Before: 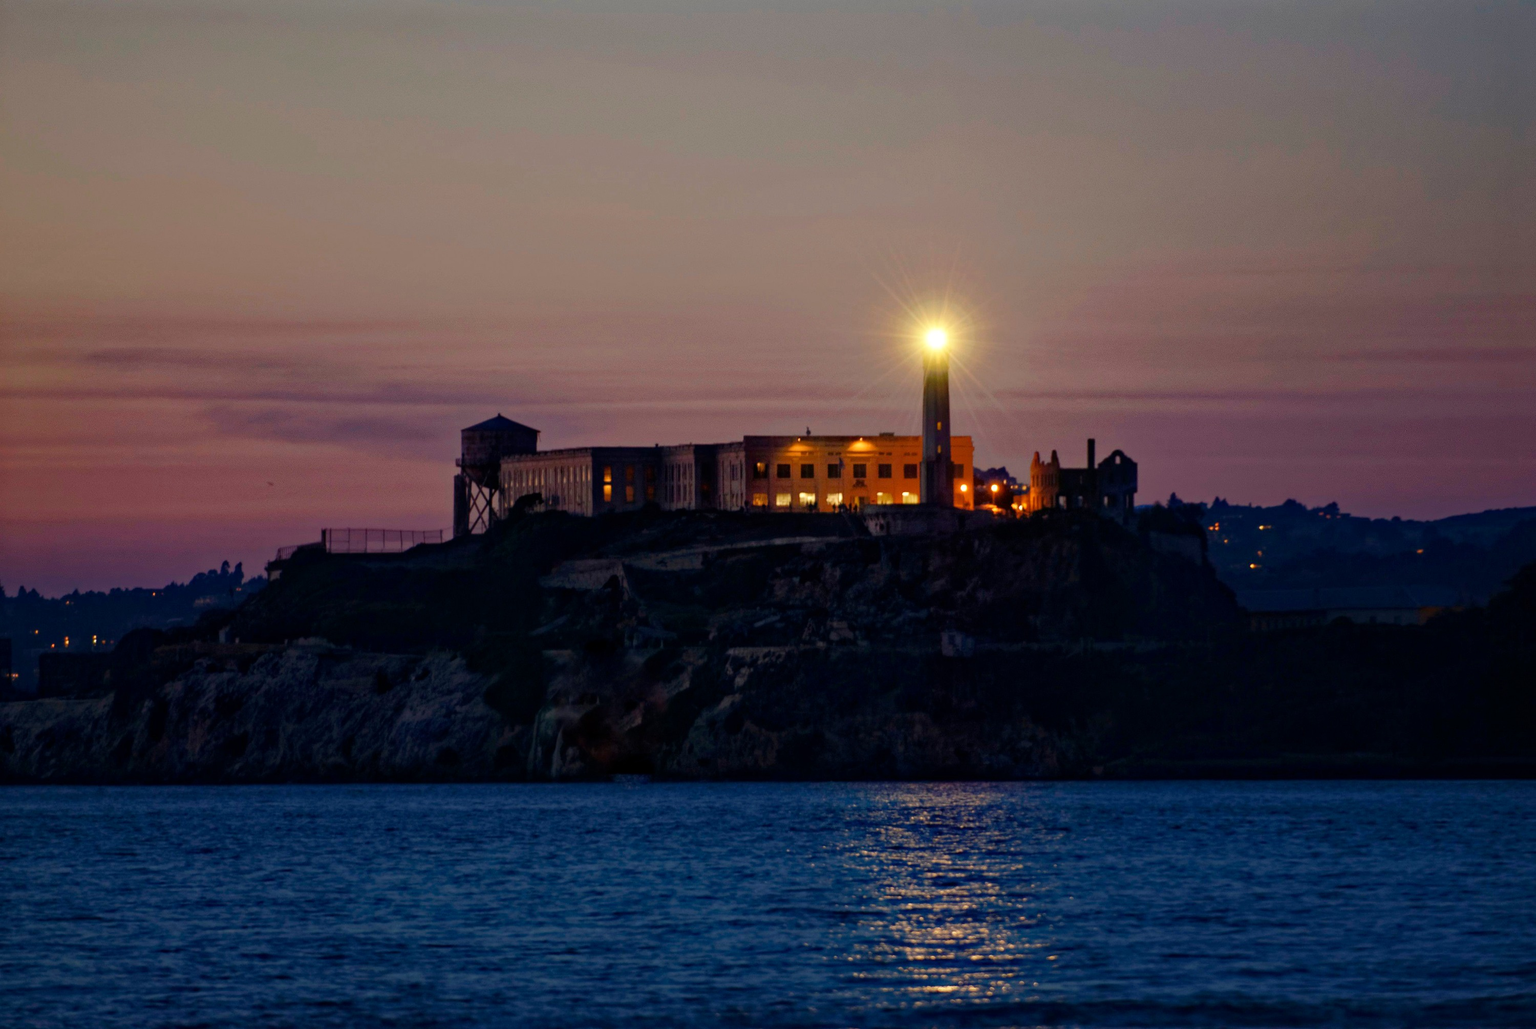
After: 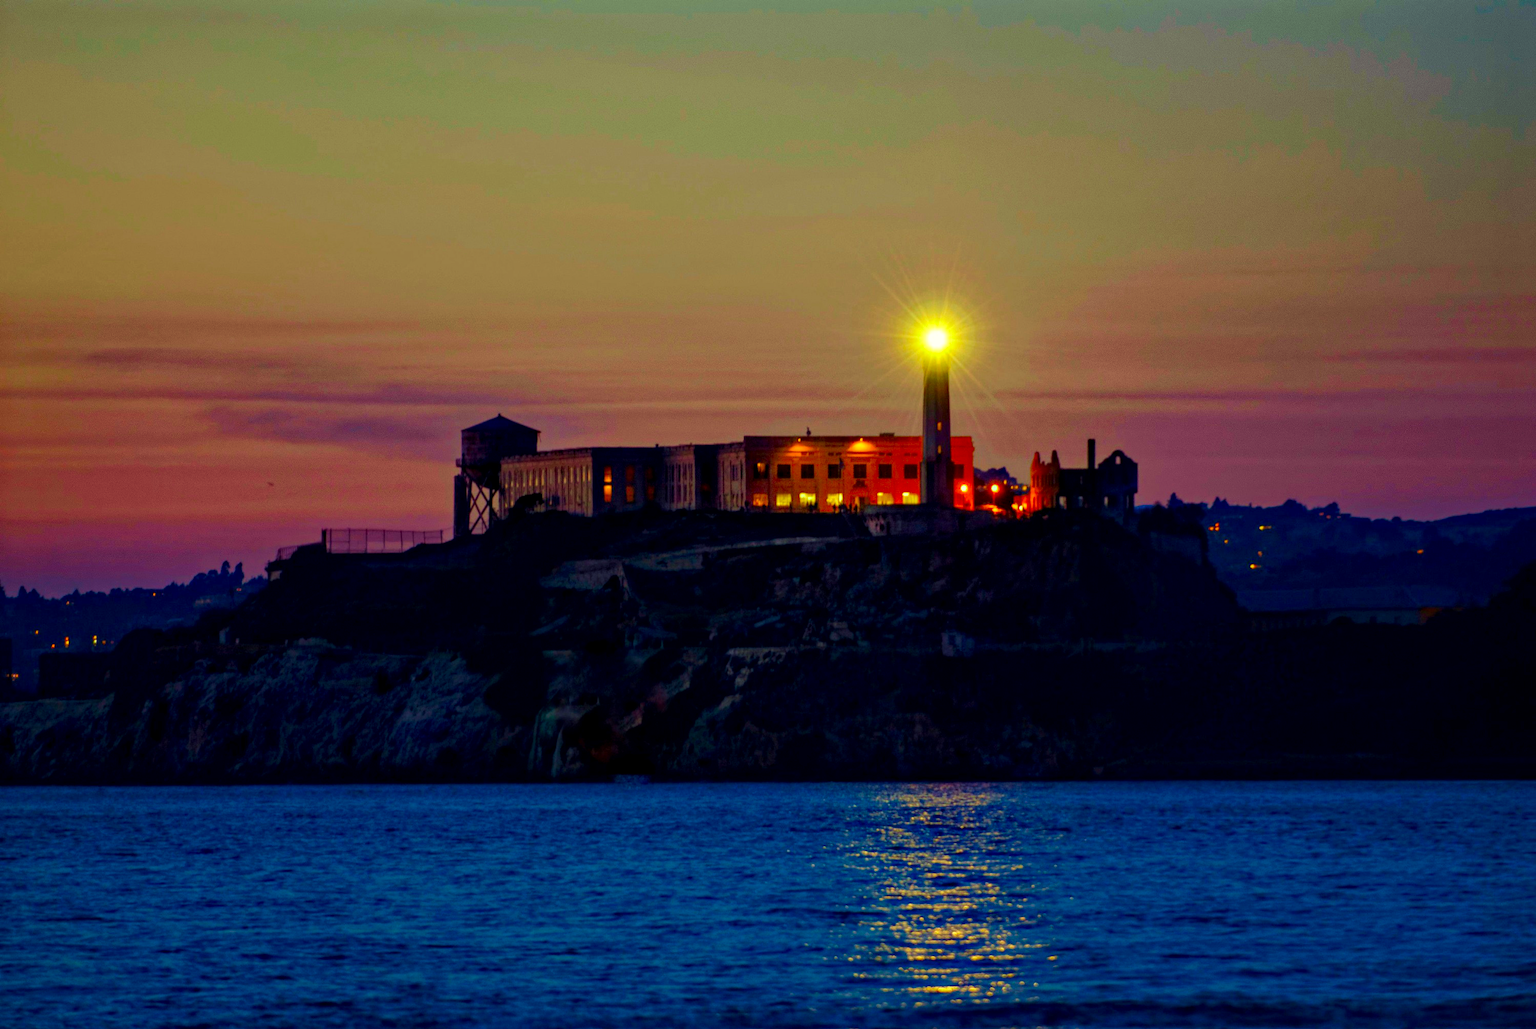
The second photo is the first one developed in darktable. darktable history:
velvia: strength 40.55%
local contrast: detail 130%
exposure: compensate highlight preservation false
color correction: highlights a* -11.17, highlights b* 9.89, saturation 1.71
